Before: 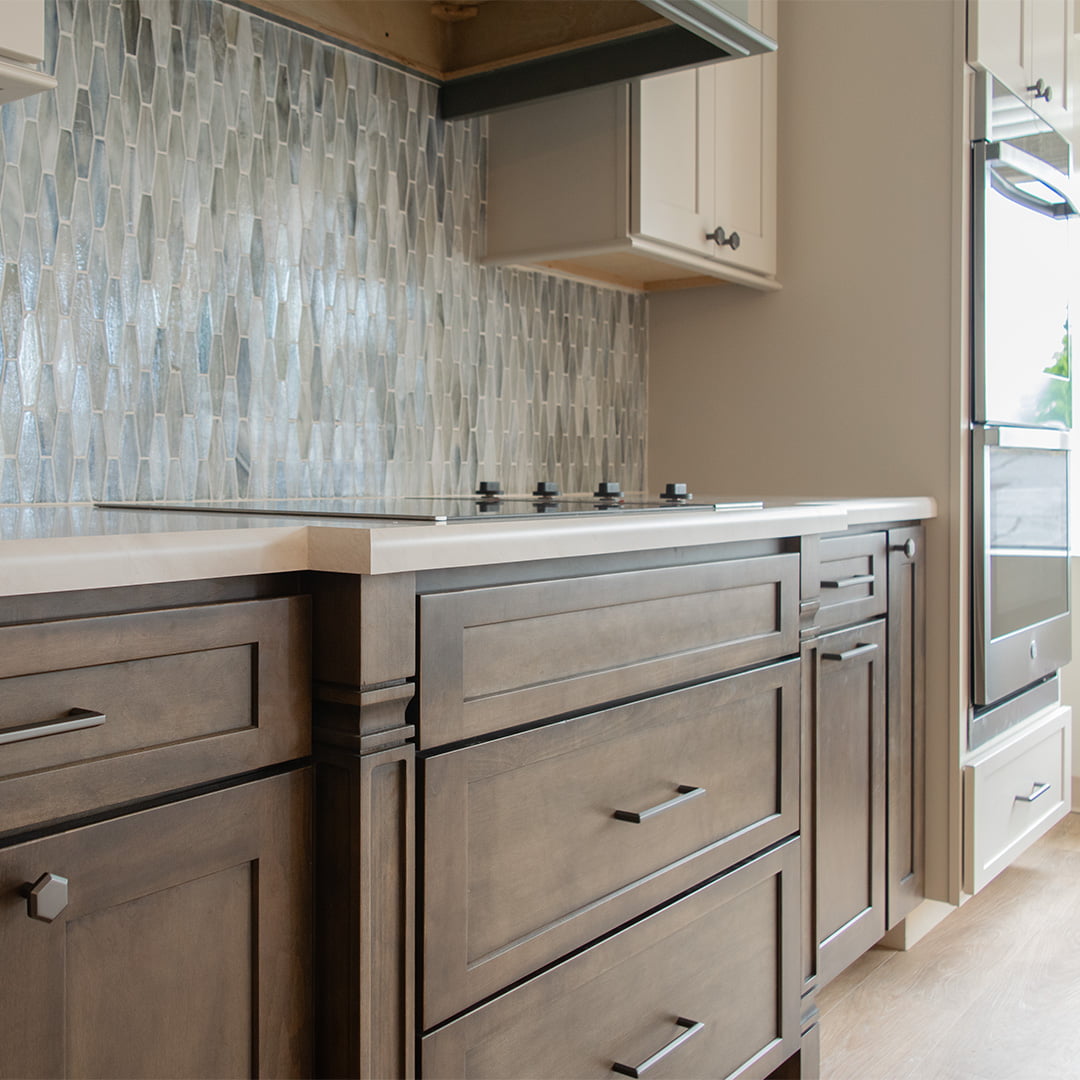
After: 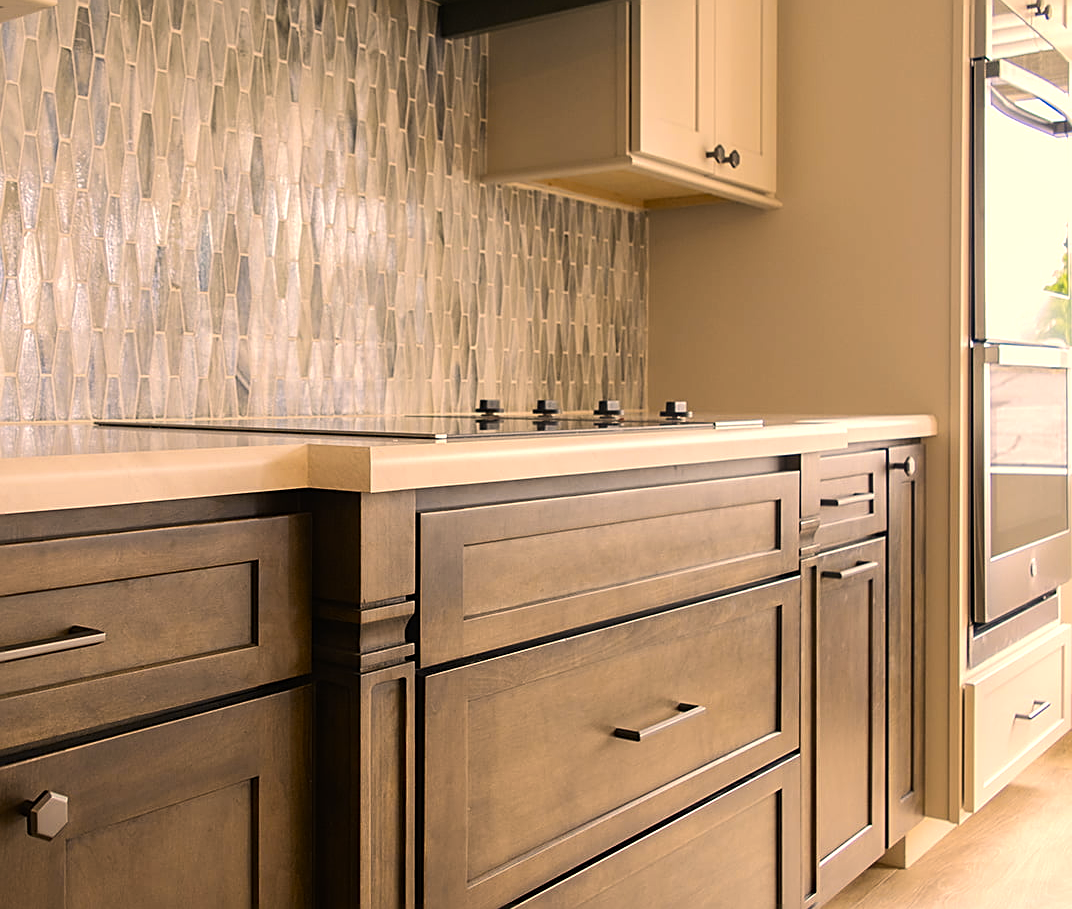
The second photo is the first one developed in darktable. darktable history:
color correction: highlights a* 17.88, highlights b* 18.79
sharpen: on, module defaults
crop: top 7.625%, bottom 8.027%
tone equalizer: -8 EV -0.417 EV, -7 EV -0.389 EV, -6 EV -0.333 EV, -5 EV -0.222 EV, -3 EV 0.222 EV, -2 EV 0.333 EV, -1 EV 0.389 EV, +0 EV 0.417 EV, edges refinement/feathering 500, mask exposure compensation -1.57 EV, preserve details no
color contrast: green-magenta contrast 0.85, blue-yellow contrast 1.25, unbound 0
